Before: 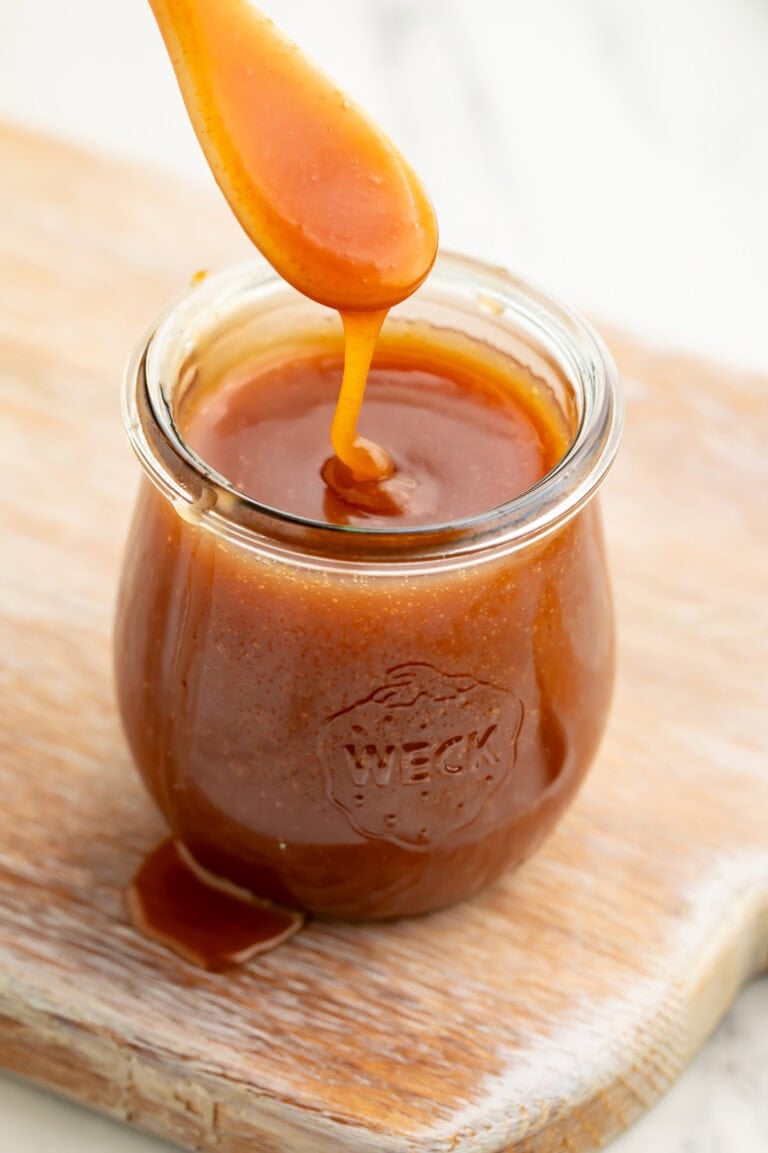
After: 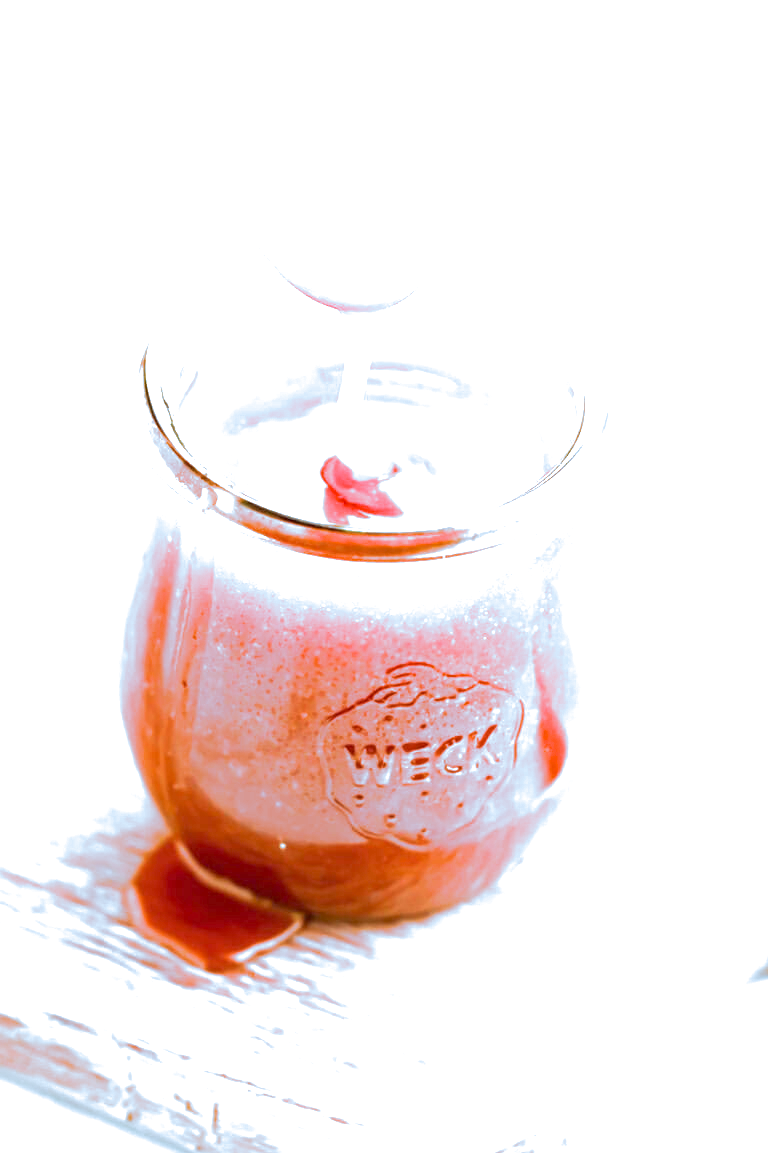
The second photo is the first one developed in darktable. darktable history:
exposure: exposure 2.207 EV, compensate highlight preservation false
split-toning: shadows › hue 351.18°, shadows › saturation 0.86, highlights › hue 218.82°, highlights › saturation 0.73, balance -19.167
white balance: red 0.988, blue 1.017
